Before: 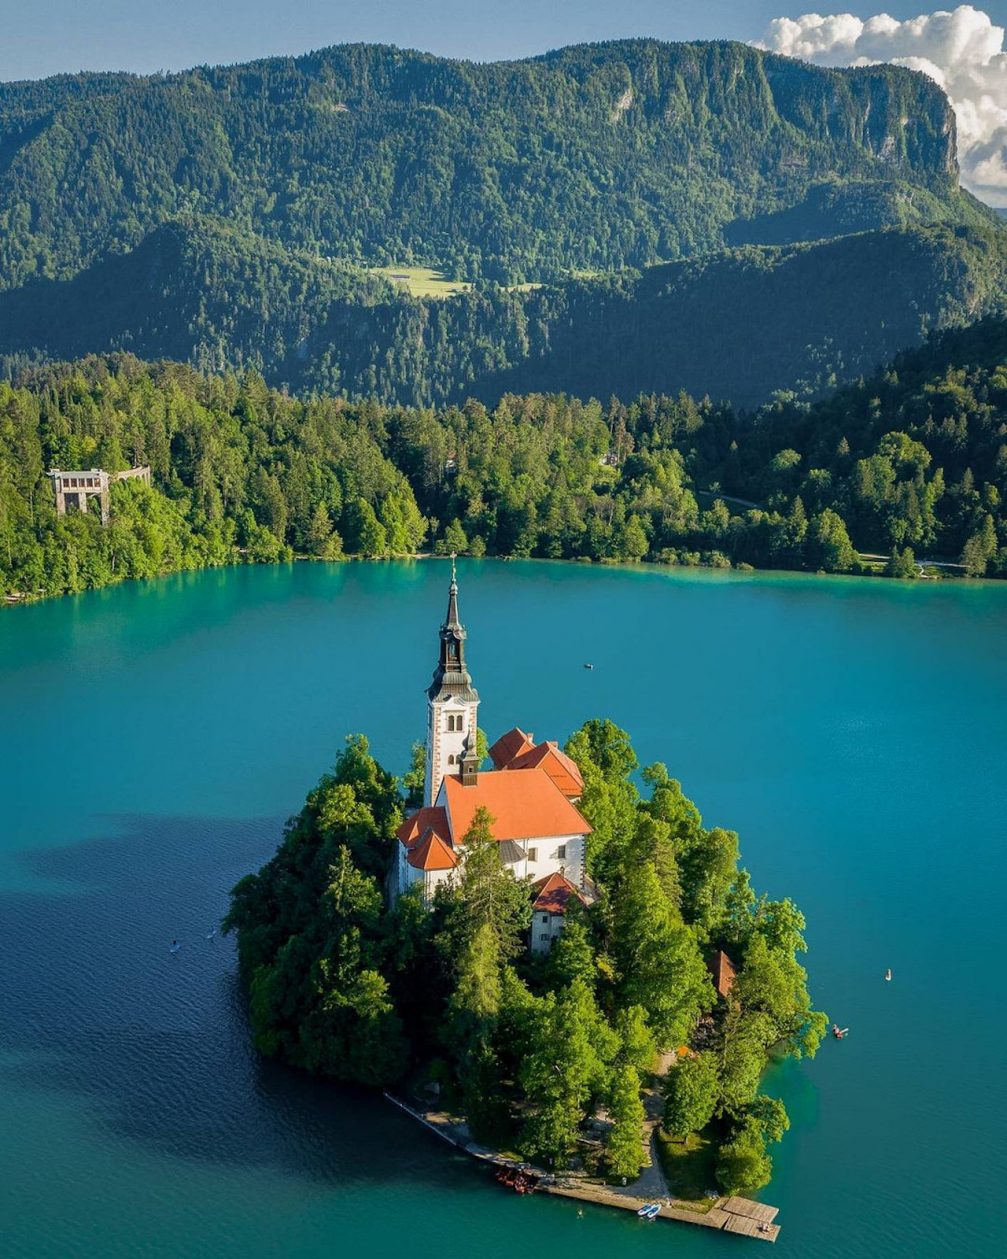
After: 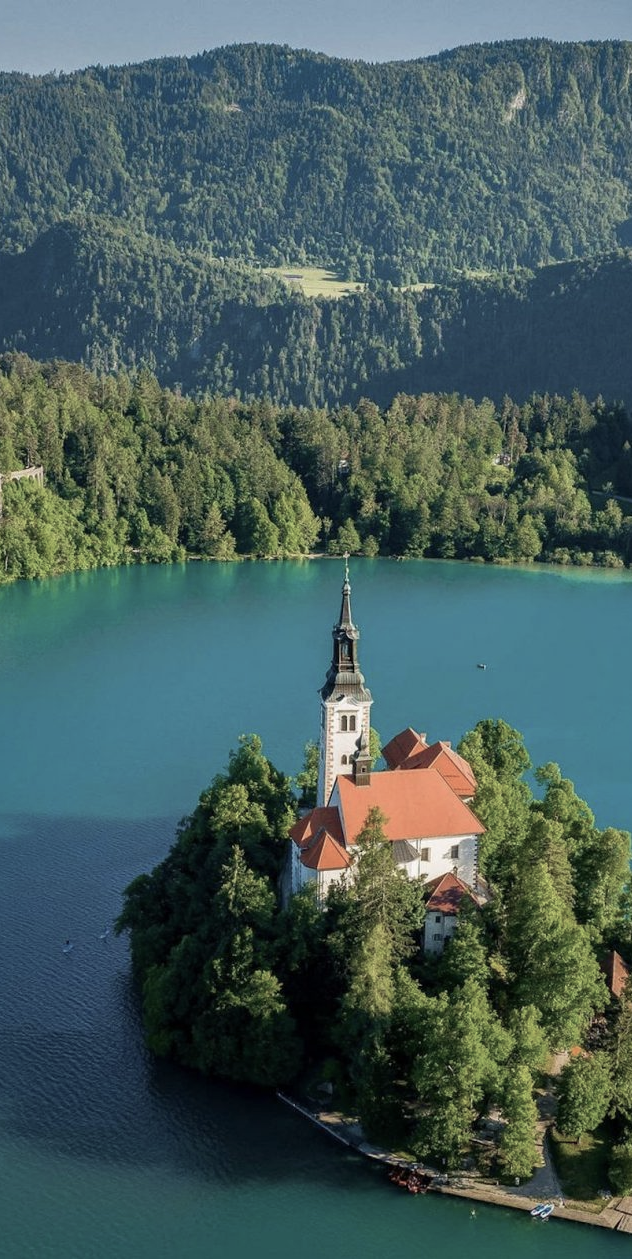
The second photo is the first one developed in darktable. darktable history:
color balance: input saturation 100.43%, contrast fulcrum 14.22%, output saturation 70.41%
crop: left 10.644%, right 26.528%
